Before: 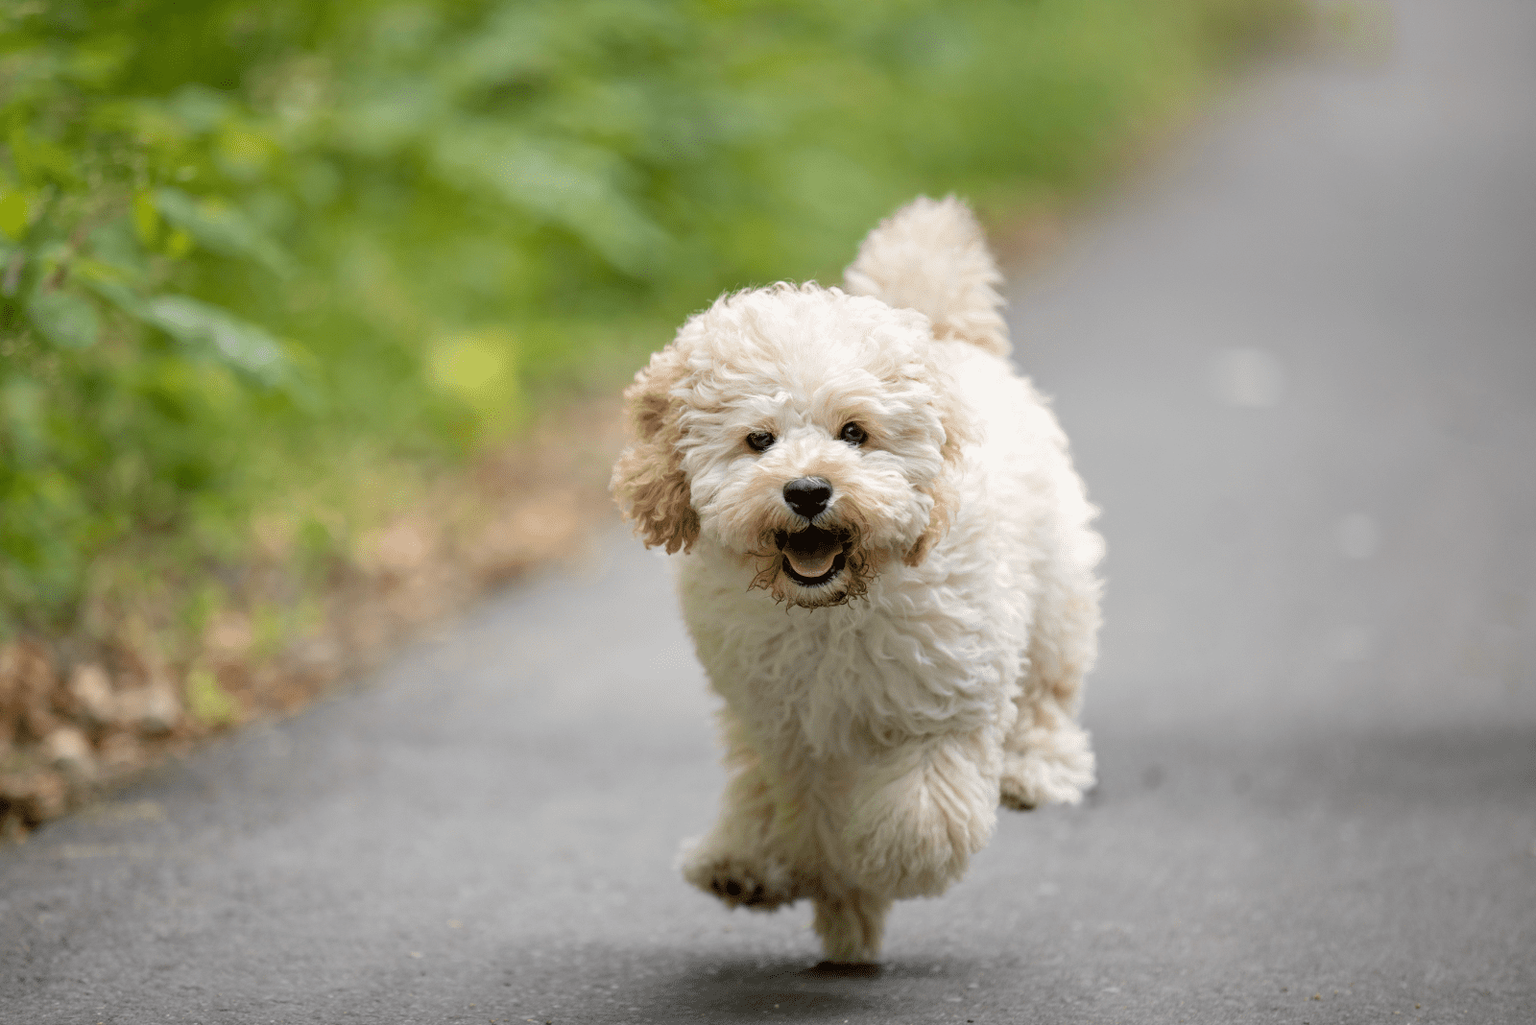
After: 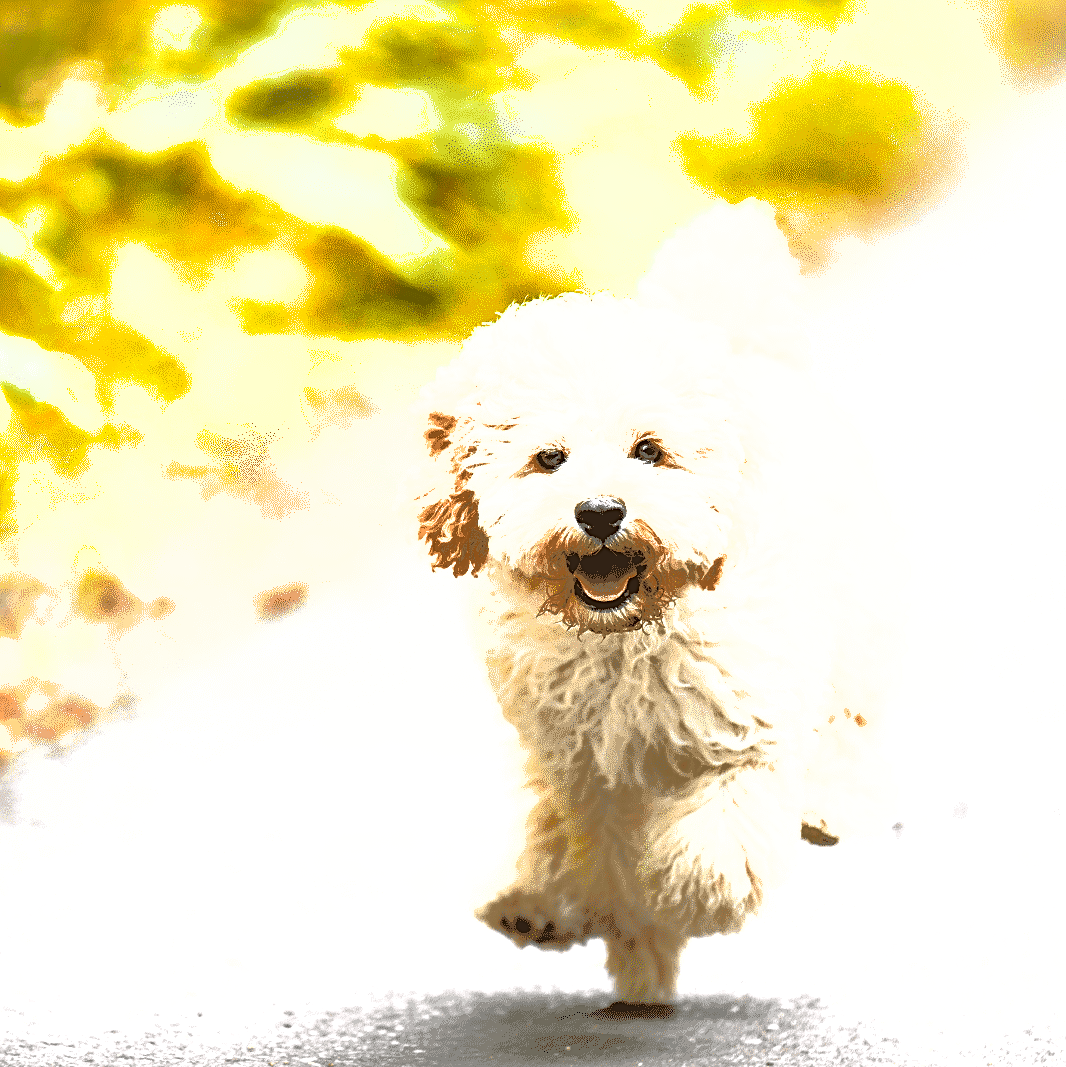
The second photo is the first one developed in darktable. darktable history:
color zones: curves: ch2 [(0, 0.5) (0.143, 0.5) (0.286, 0.416) (0.429, 0.5) (0.571, 0.5) (0.714, 0.5) (0.857, 0.5) (1, 0.5)]
exposure: exposure 1.998 EV, compensate exposure bias true, compensate highlight preservation false
crop and rotate: left 15.154%, right 18.185%
shadows and highlights: shadows 39.45, highlights -59.93
sharpen: amount 0.493
